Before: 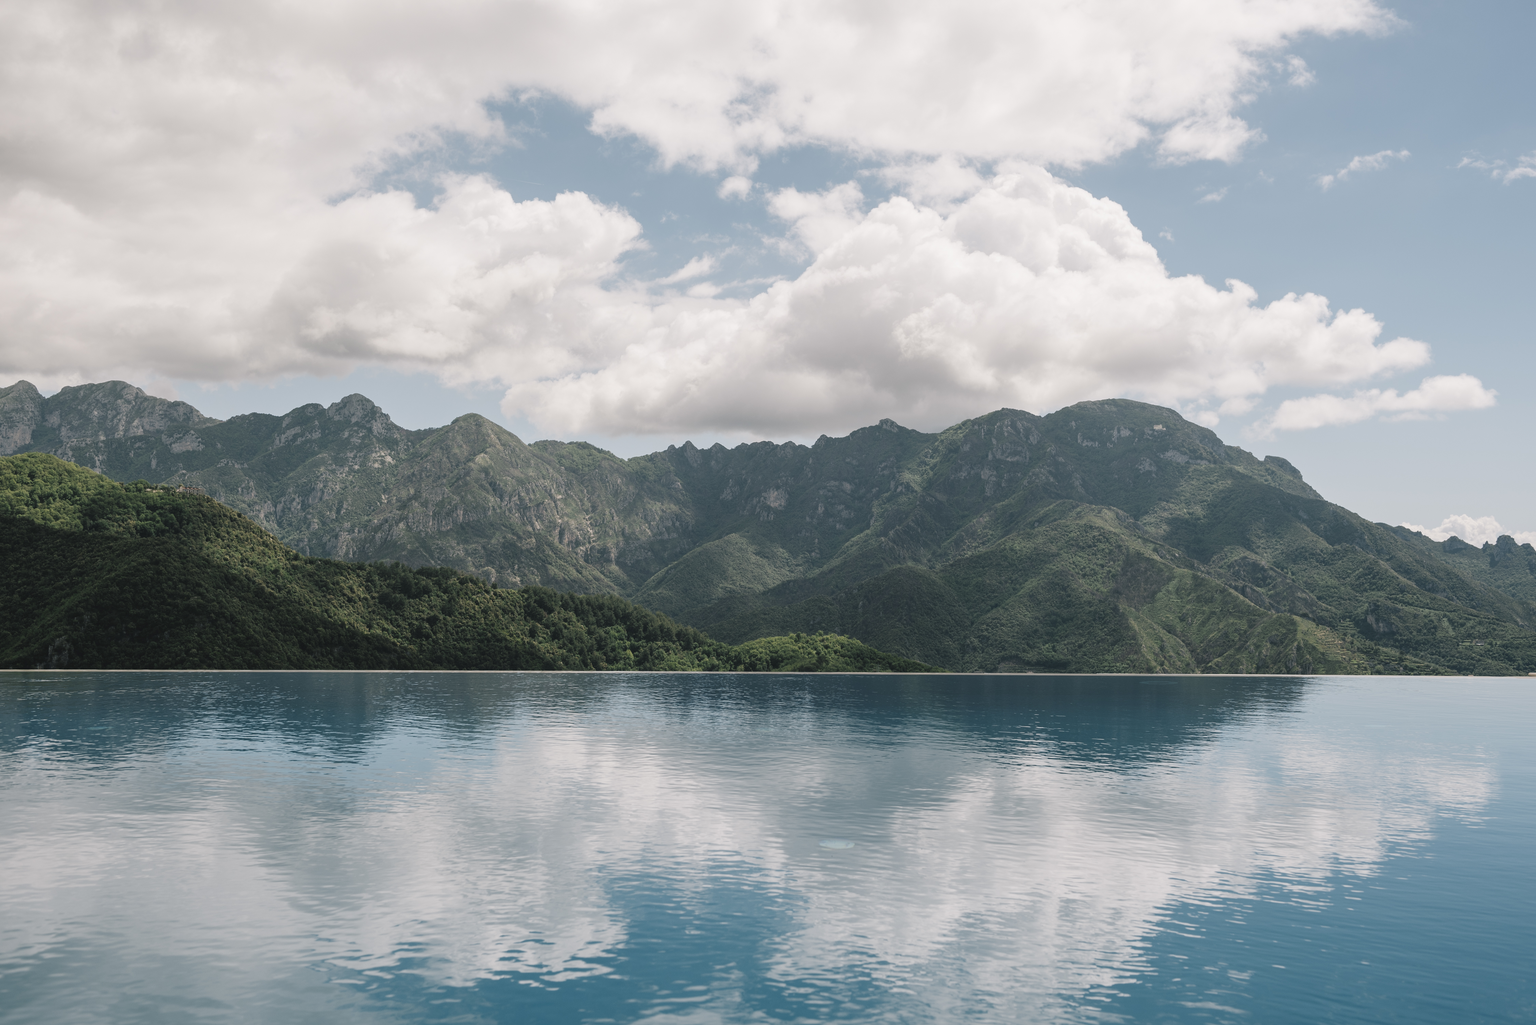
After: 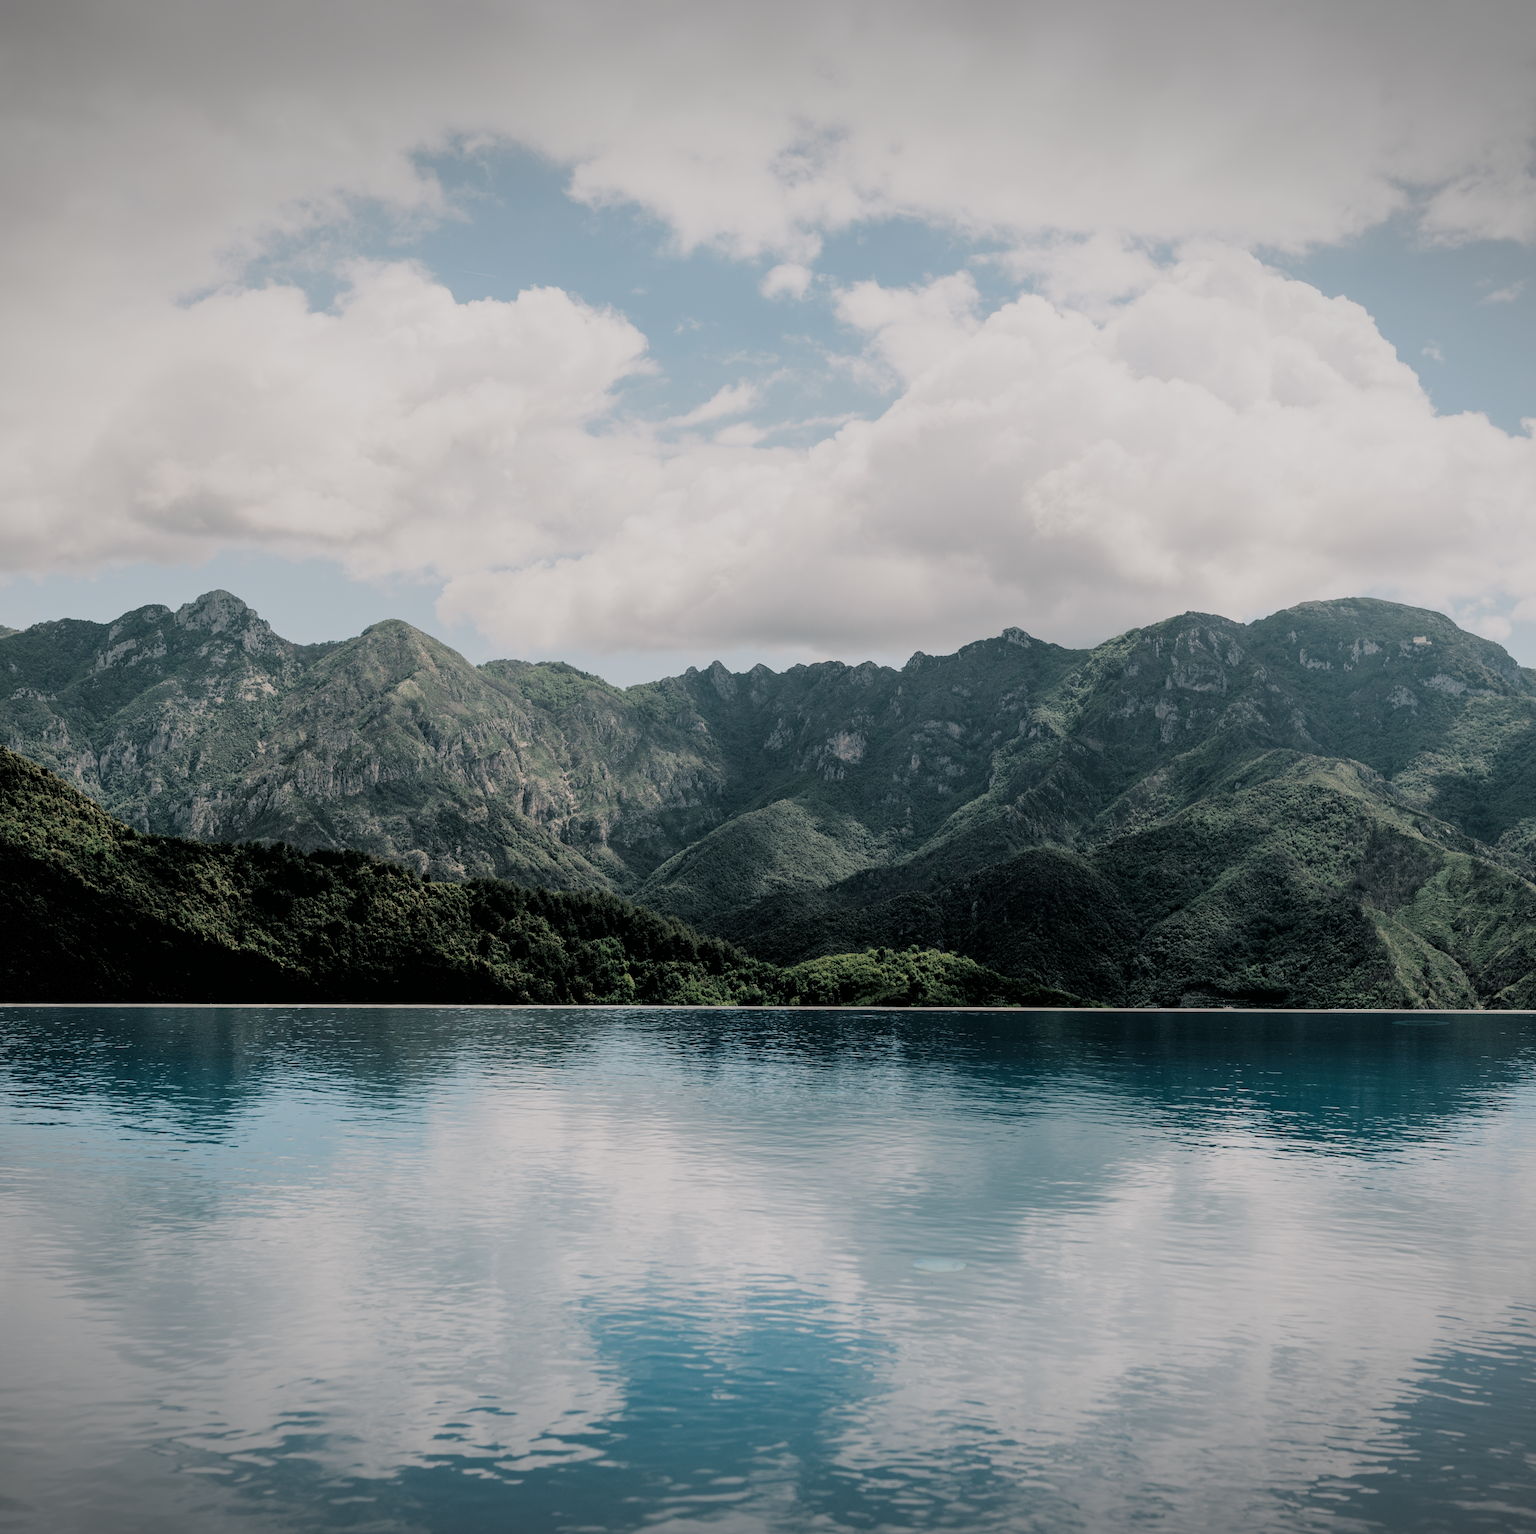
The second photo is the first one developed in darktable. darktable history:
crop and rotate: left 13.684%, right 19.531%
vignetting: fall-off start 97.46%, fall-off radius 100.23%, brightness -0.627, saturation -0.68, width/height ratio 1.368, dithering 8-bit output
filmic rgb: black relative exposure -2.96 EV, white relative exposure 4.56 EV, hardness 1.75, contrast 1.264
